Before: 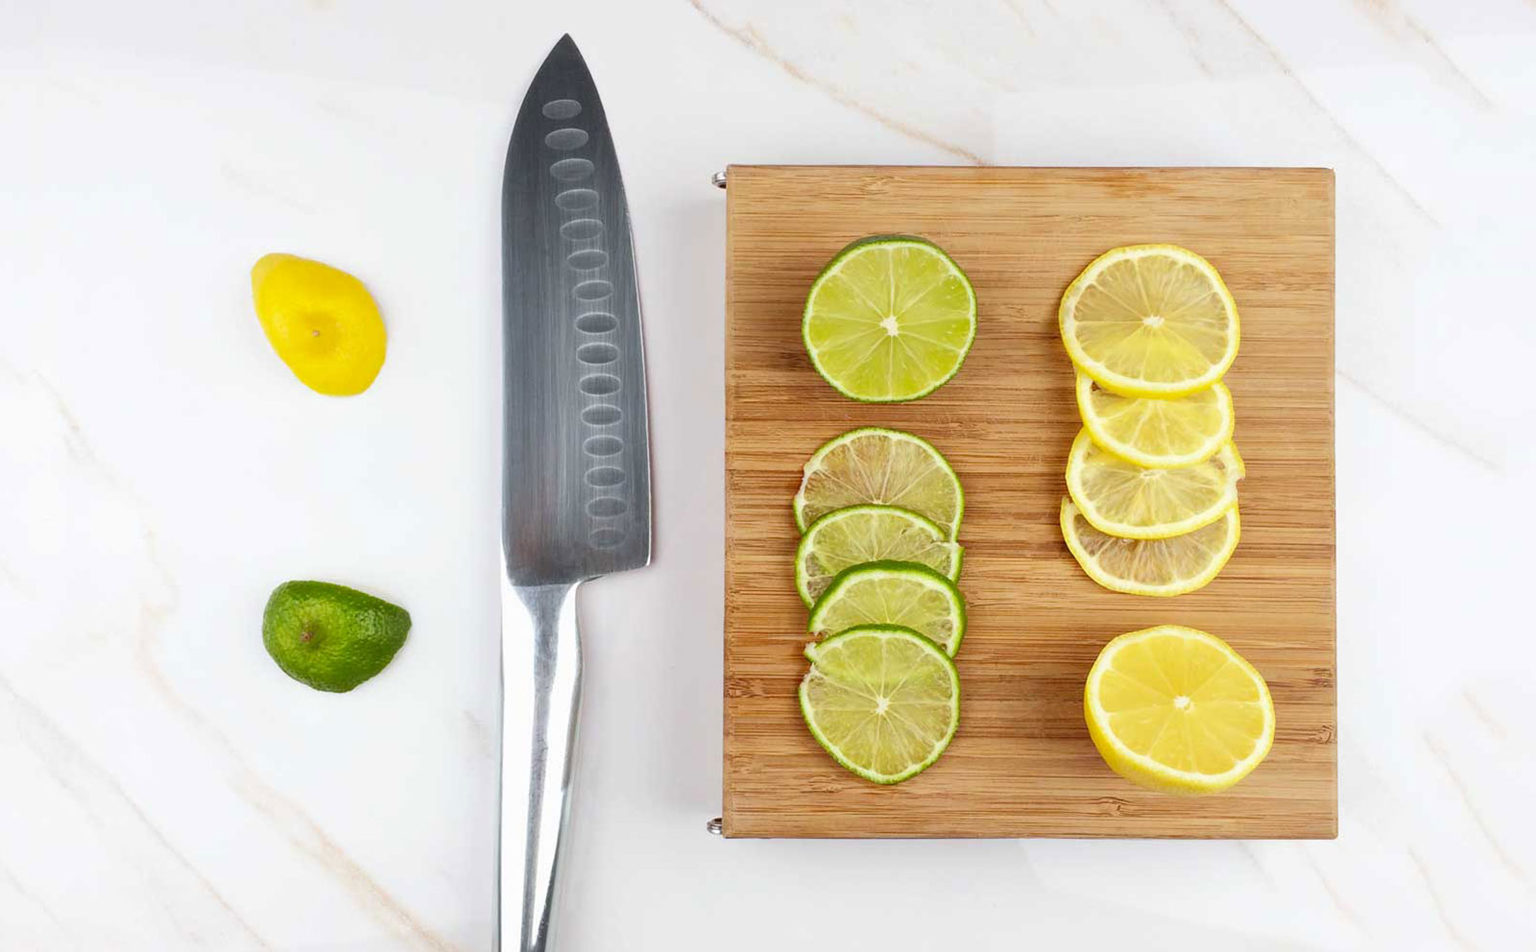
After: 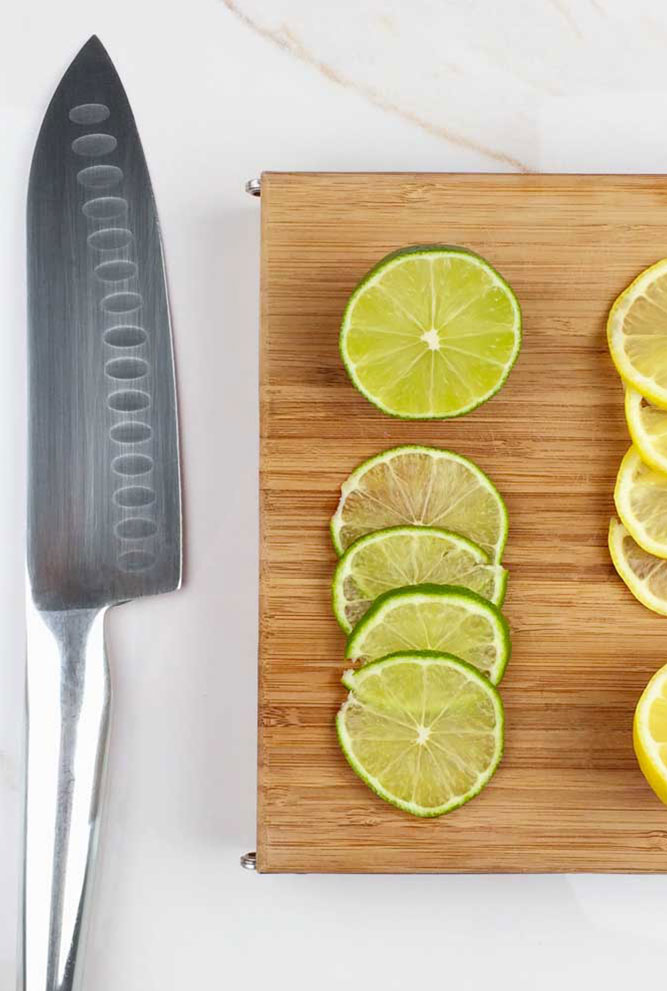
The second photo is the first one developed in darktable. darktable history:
crop: left 31.047%, right 27.219%
